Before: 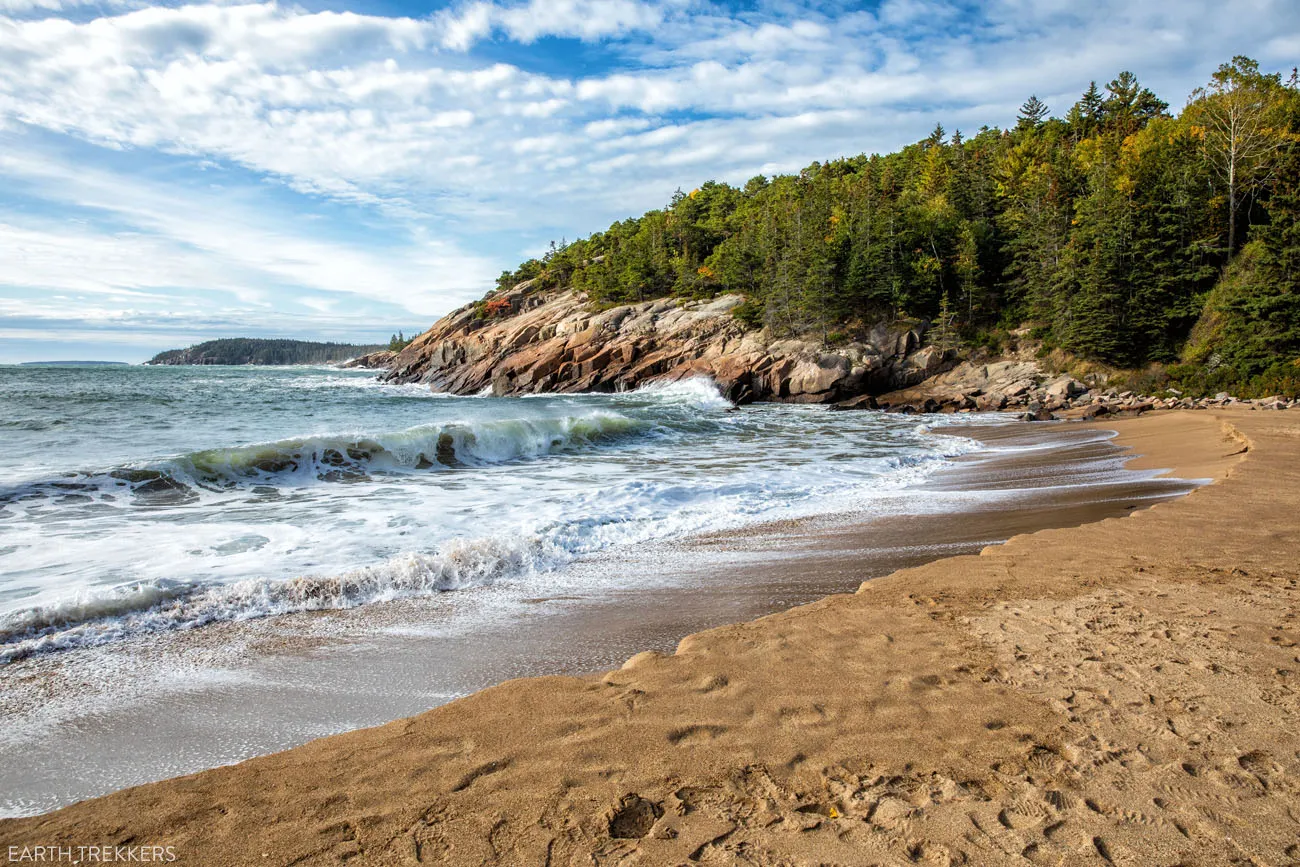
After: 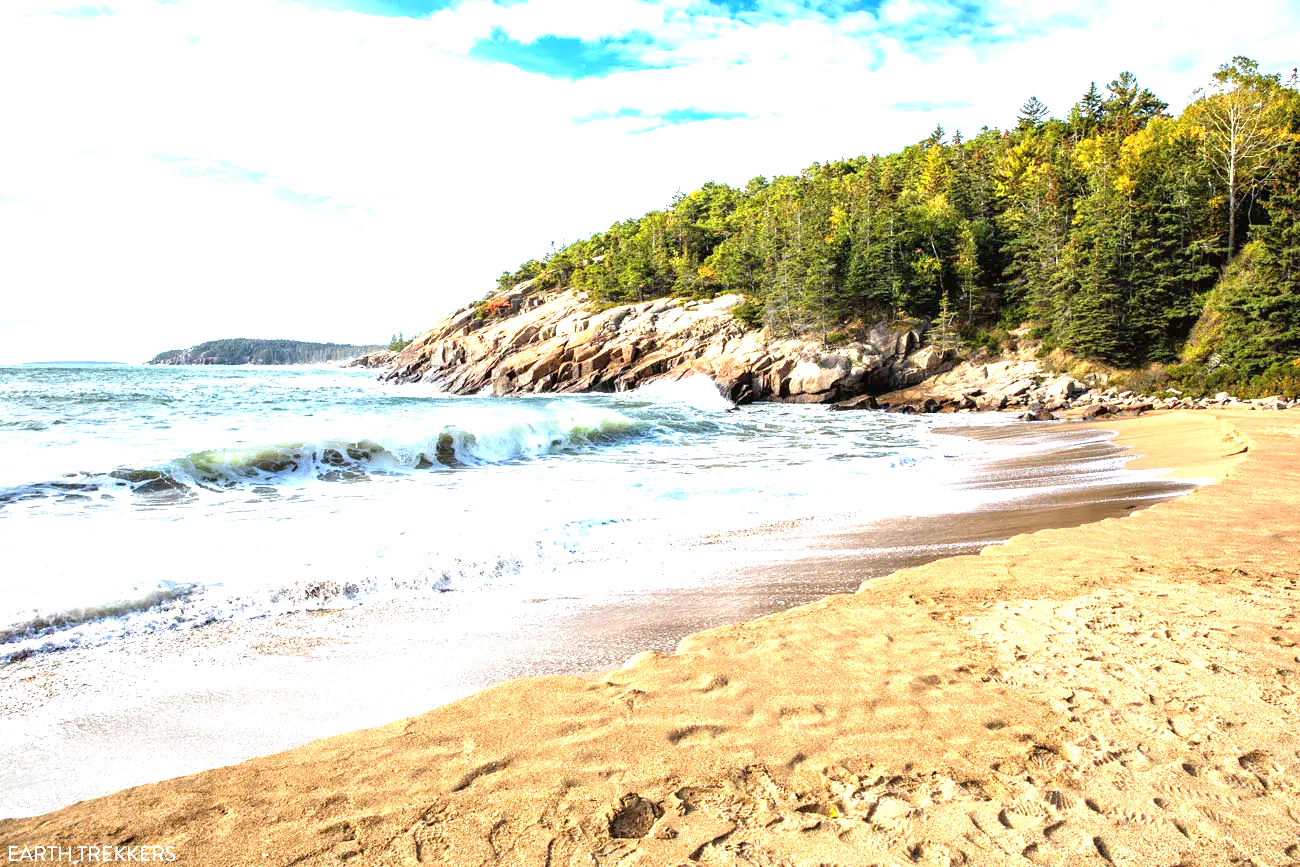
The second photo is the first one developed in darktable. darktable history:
exposure: black level correction 0, exposure 1.68 EV, compensate exposure bias true, compensate highlight preservation false
